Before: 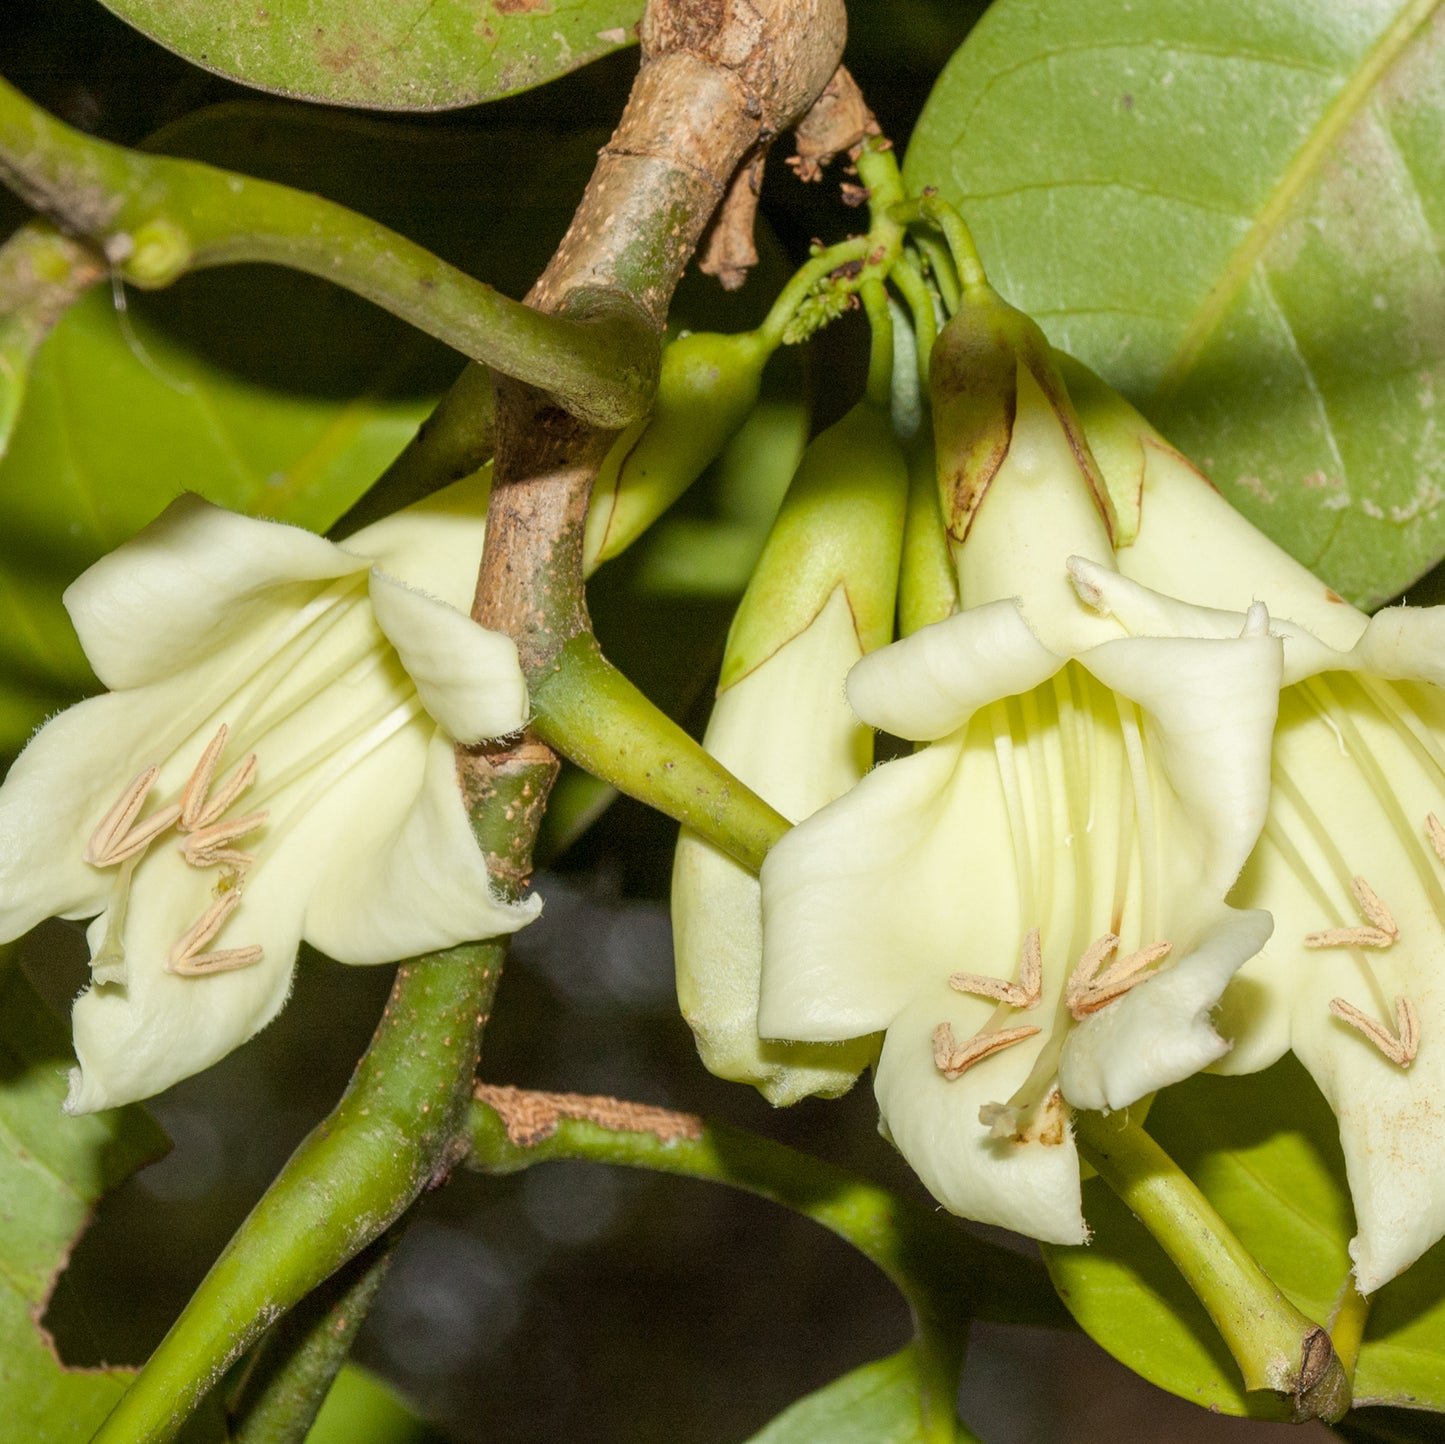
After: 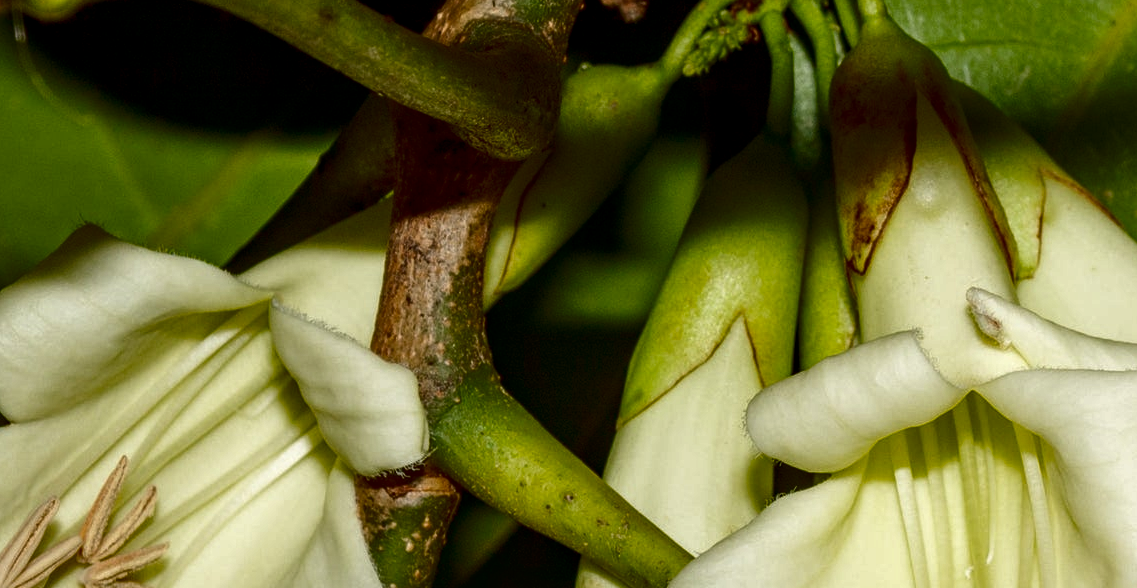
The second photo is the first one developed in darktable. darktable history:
local contrast: on, module defaults
crop: left 6.942%, top 18.617%, right 14.364%, bottom 40.568%
exposure: compensate highlight preservation false
contrast brightness saturation: contrast 0.092, brightness -0.576, saturation 0.168
